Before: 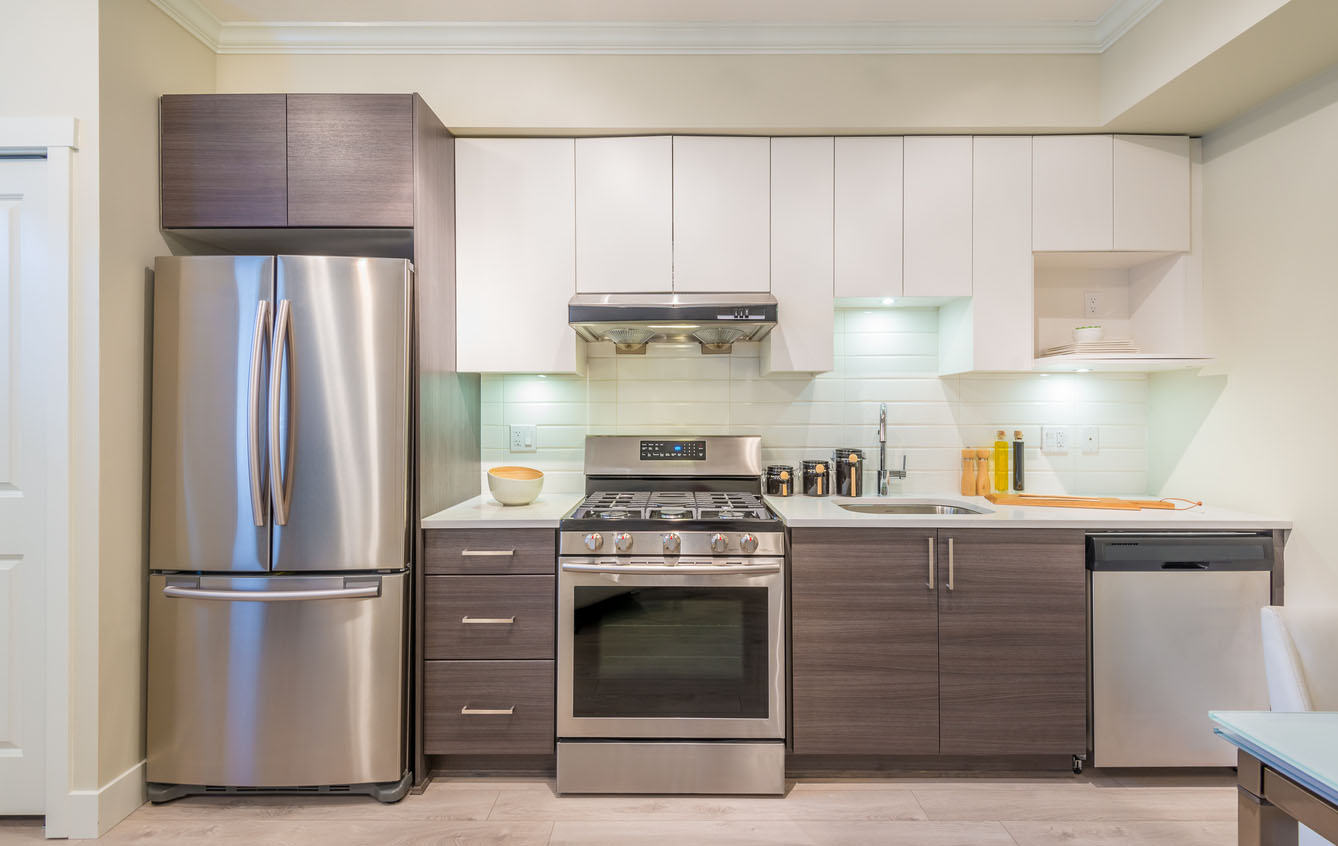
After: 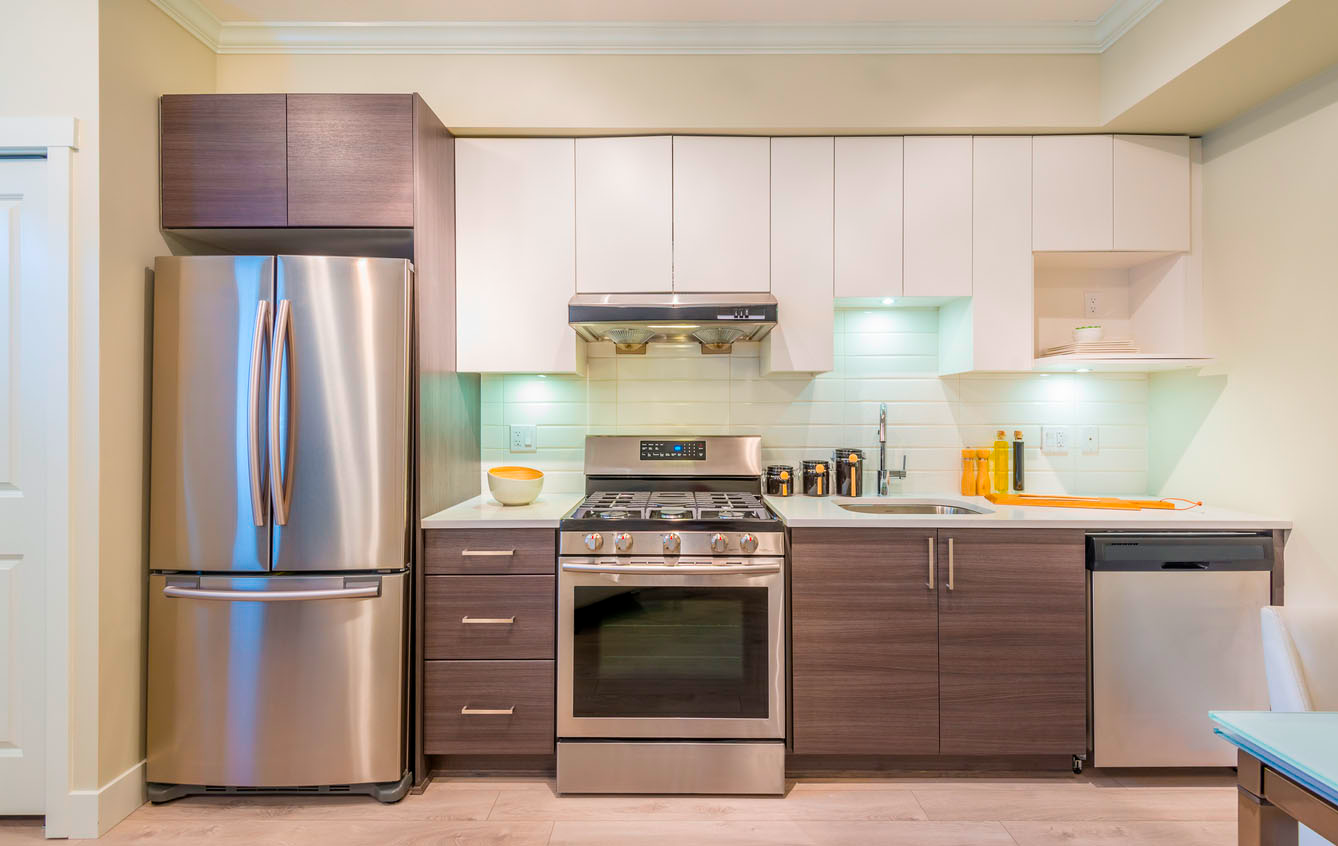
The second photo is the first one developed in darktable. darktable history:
color balance rgb: shadows lift › luminance -10.067%, perceptual saturation grading › global saturation 14.698%, global vibrance 29.799%
